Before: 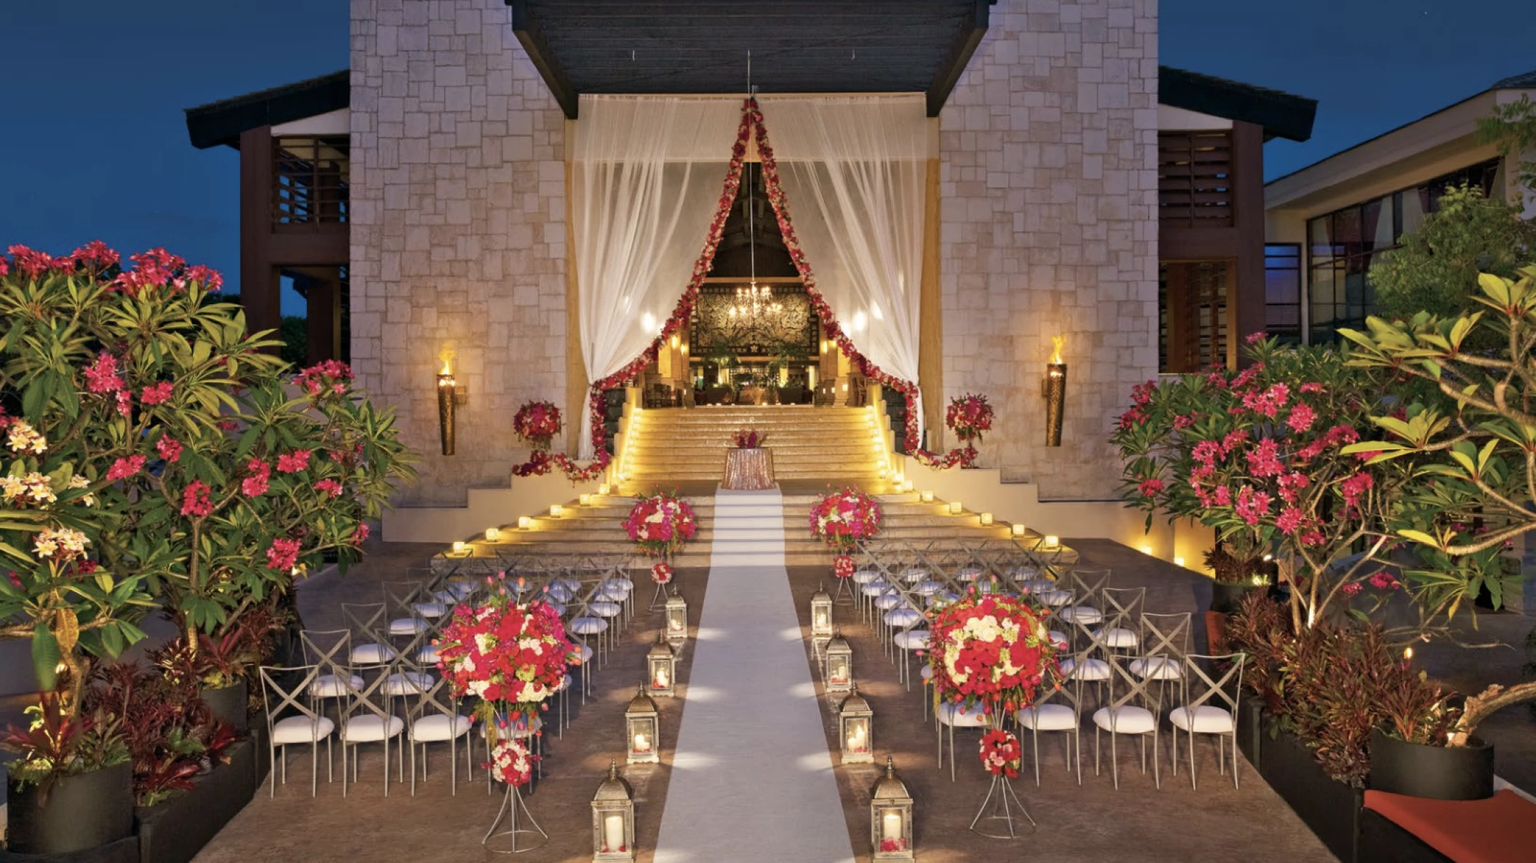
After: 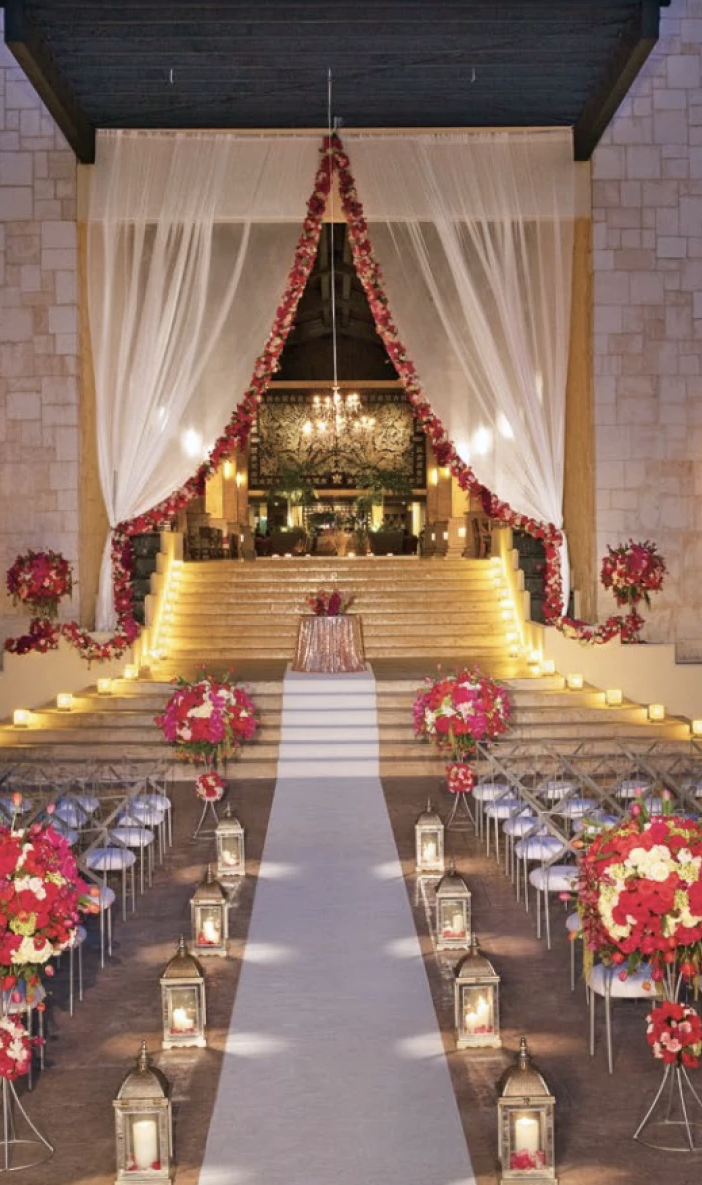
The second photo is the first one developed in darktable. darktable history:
color correction: highlights a* -0.155, highlights b* -5.92, shadows a* -0.126, shadows b* -0.093
crop: left 33.138%, right 33.58%
